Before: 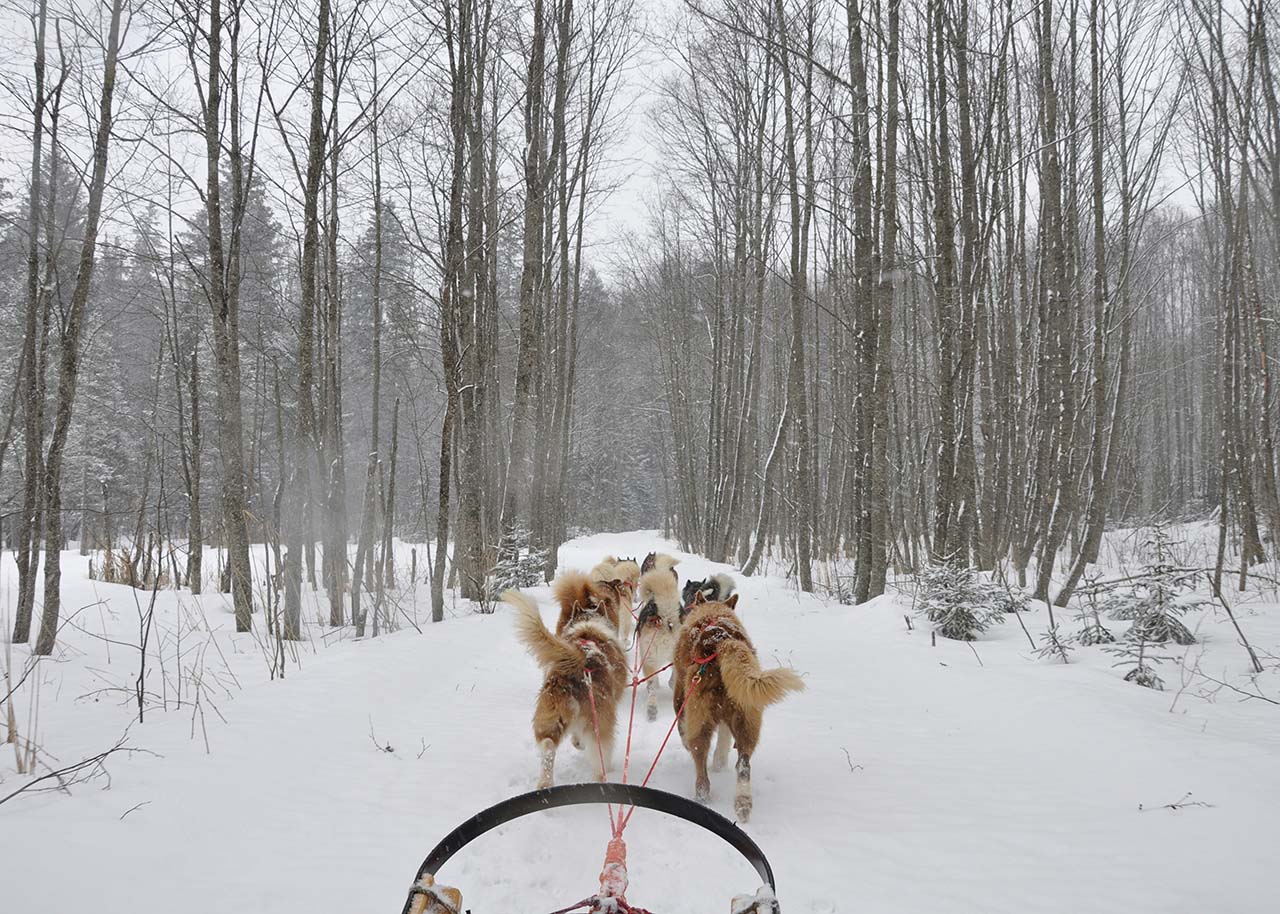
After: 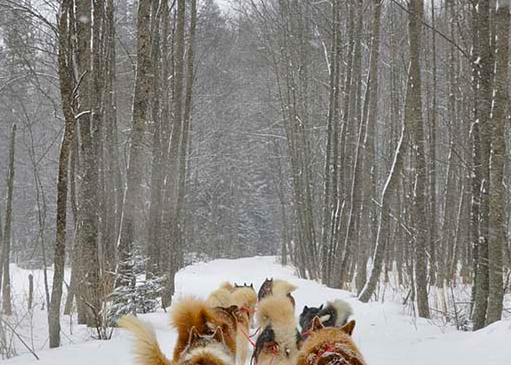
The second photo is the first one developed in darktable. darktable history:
crop: left 30%, top 30%, right 30%, bottom 30%
color balance rgb: linear chroma grading › global chroma 15%, perceptual saturation grading › global saturation 30%
